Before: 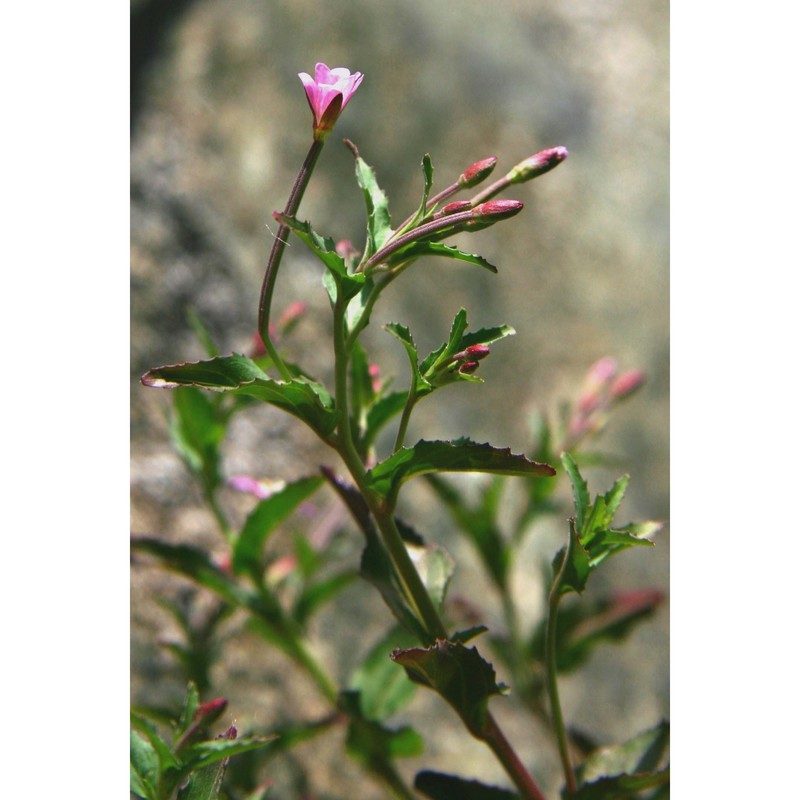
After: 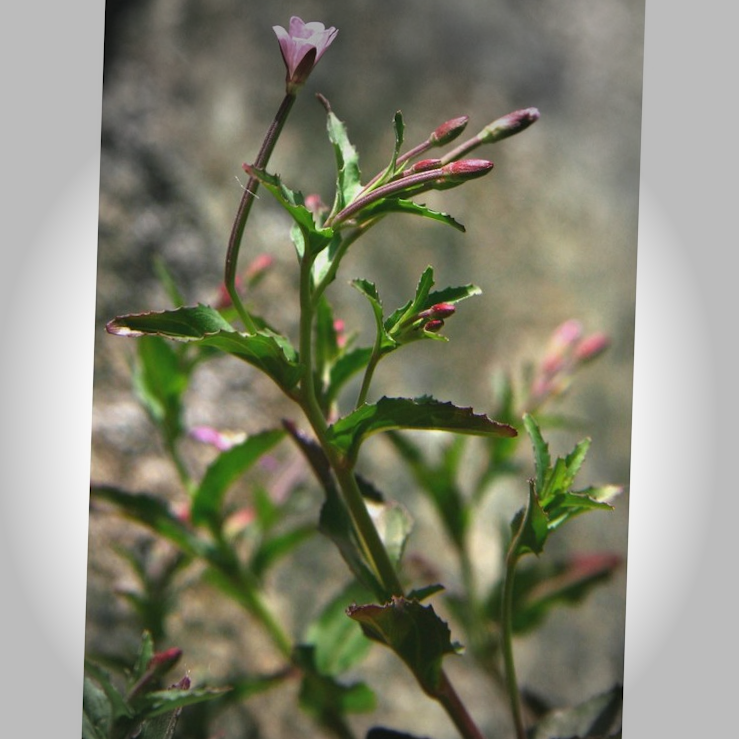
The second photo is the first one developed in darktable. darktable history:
crop and rotate: angle -1.84°, left 3.161%, top 4.111%, right 1.431%, bottom 0.554%
vignetting: fall-off start 69.23%, fall-off radius 29.1%, center (-0.035, 0.155), width/height ratio 0.995, shape 0.855
